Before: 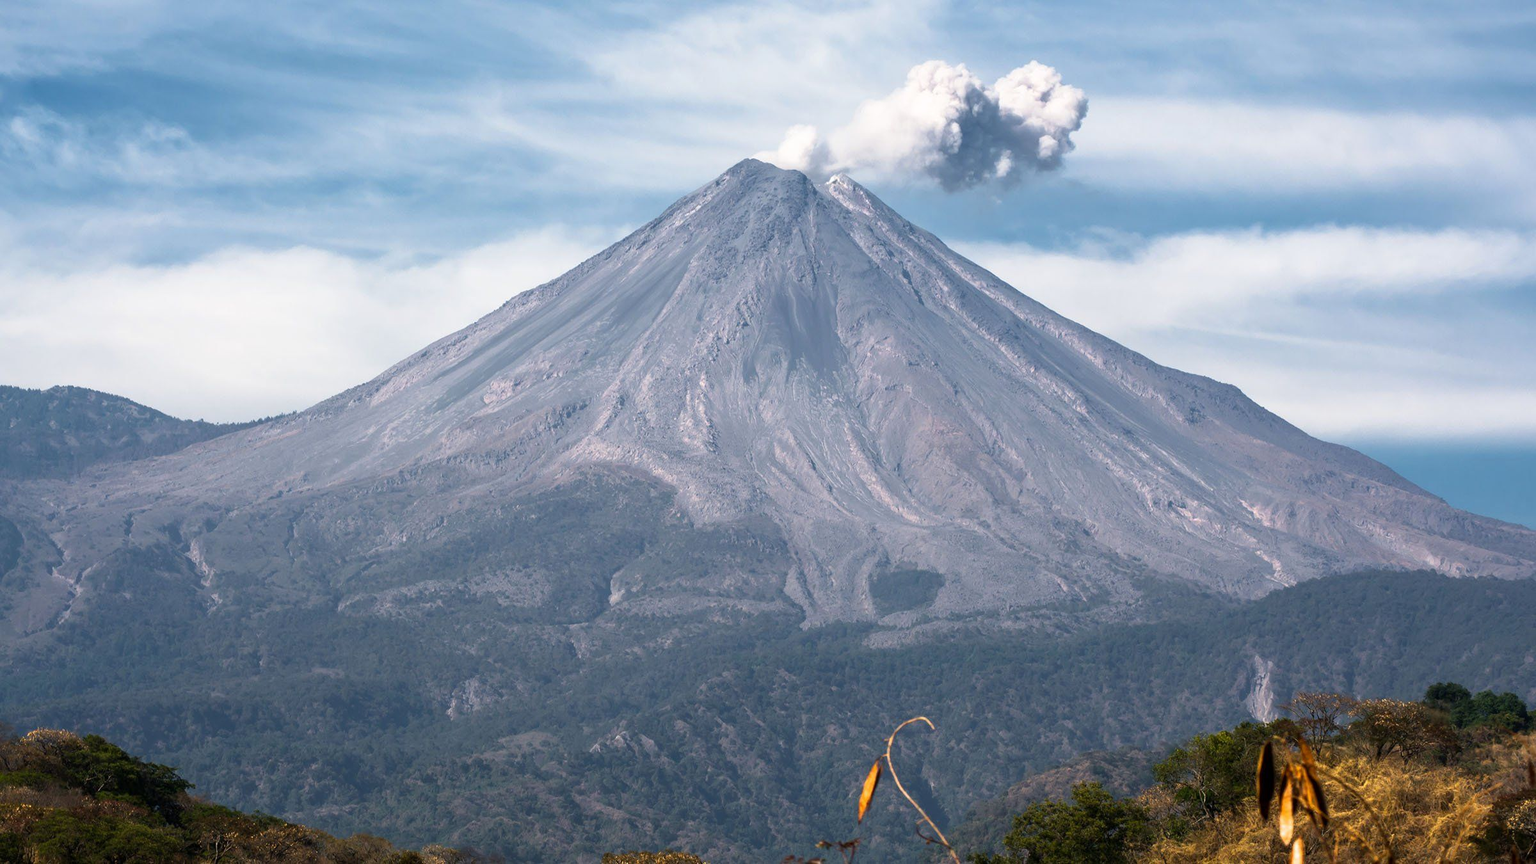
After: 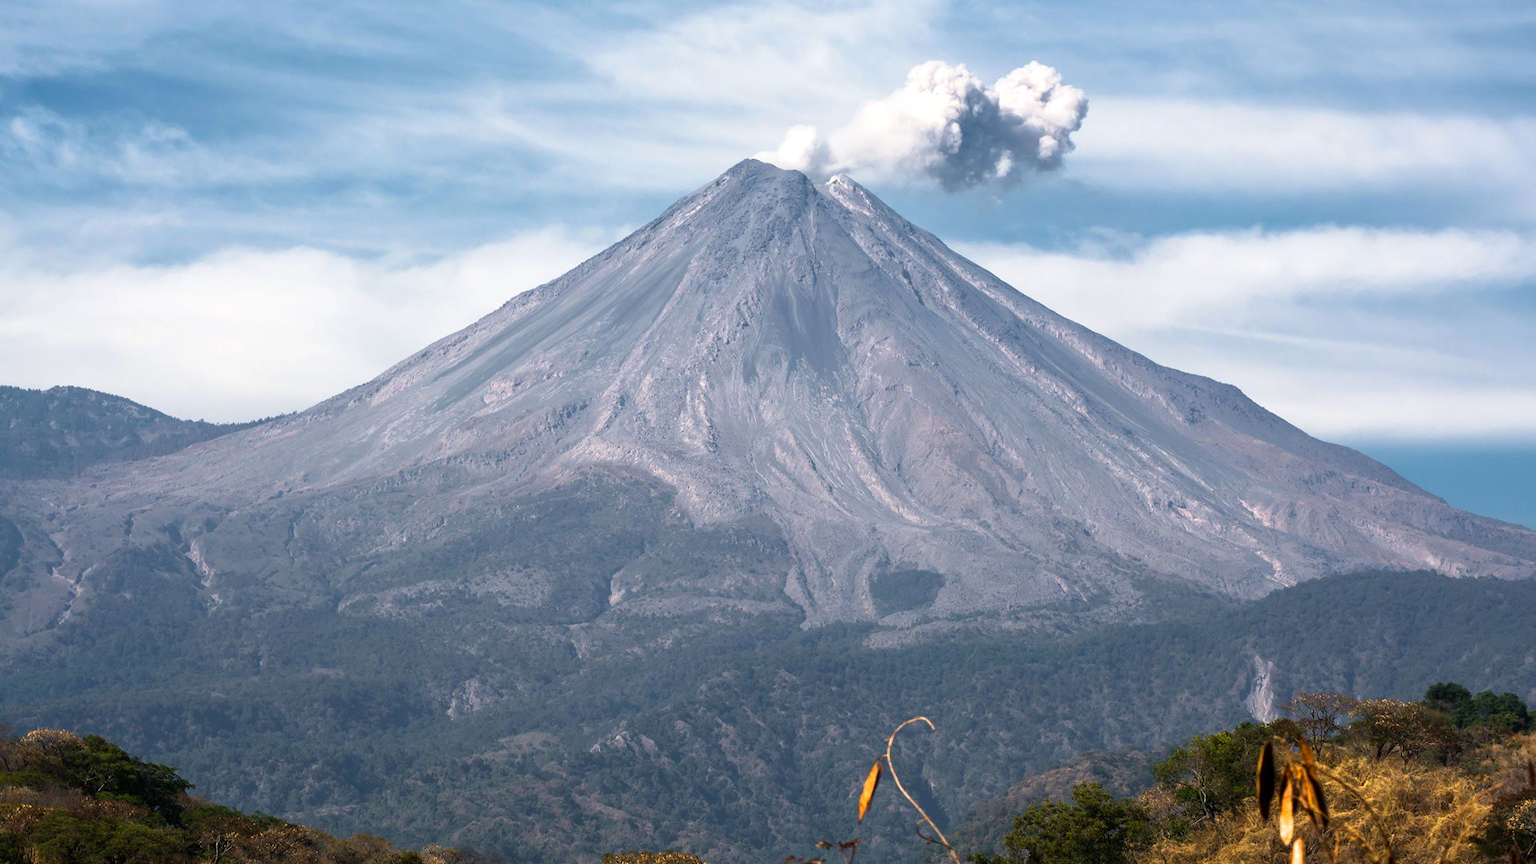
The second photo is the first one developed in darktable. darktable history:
exposure: exposure 0.085 EV, compensate highlight preservation false
